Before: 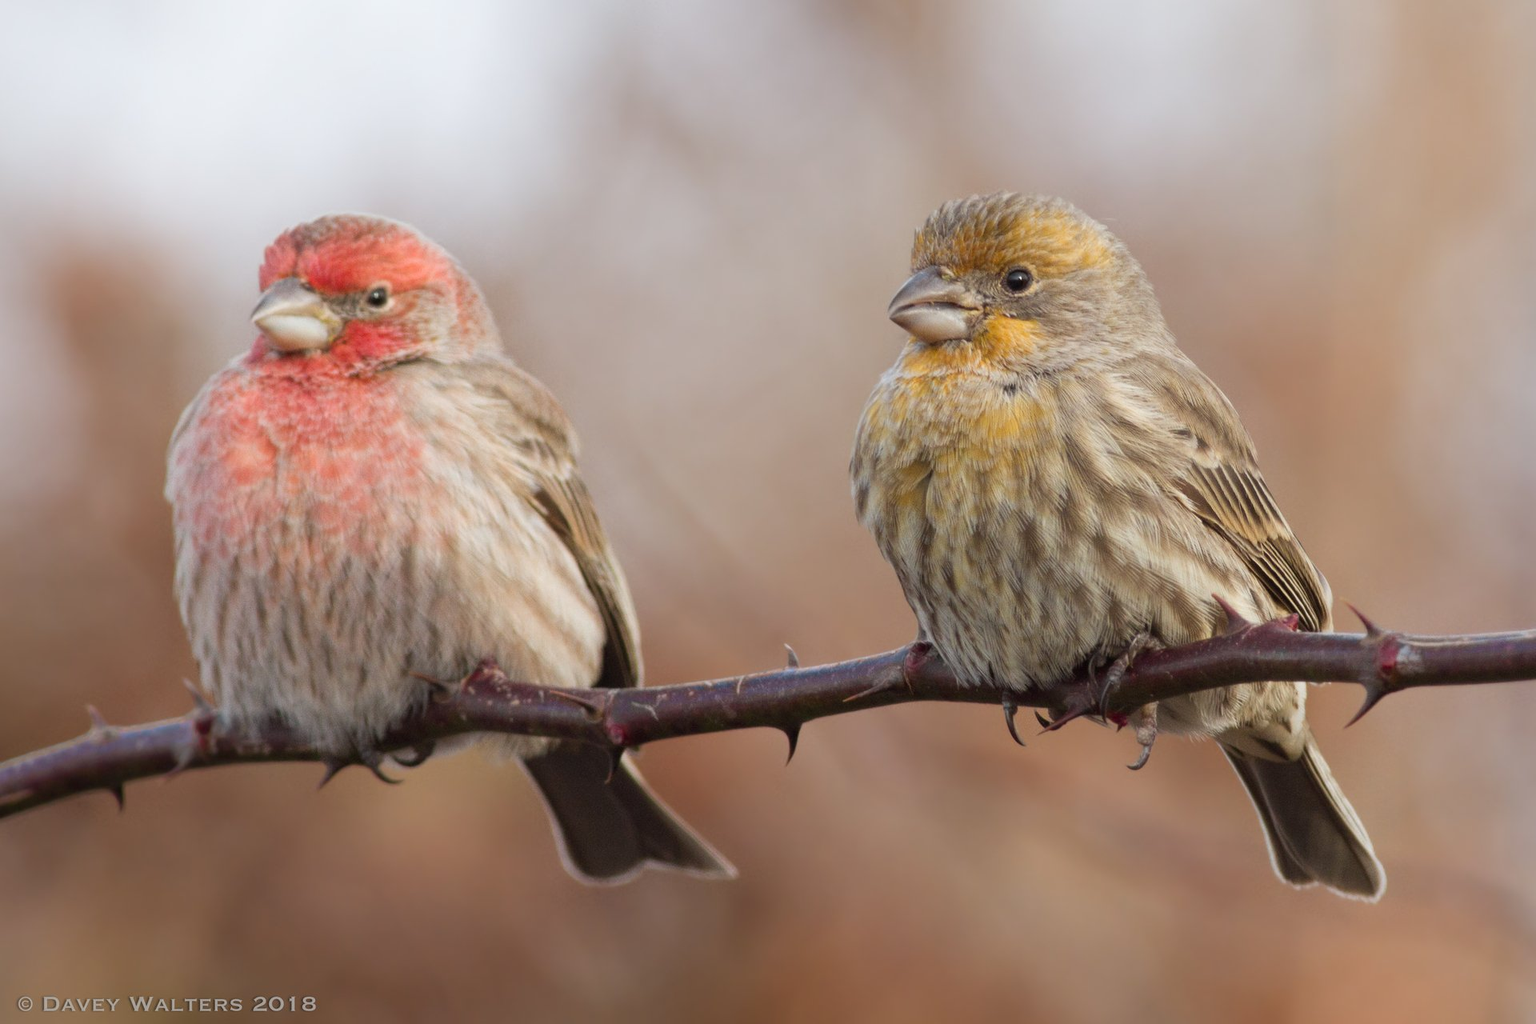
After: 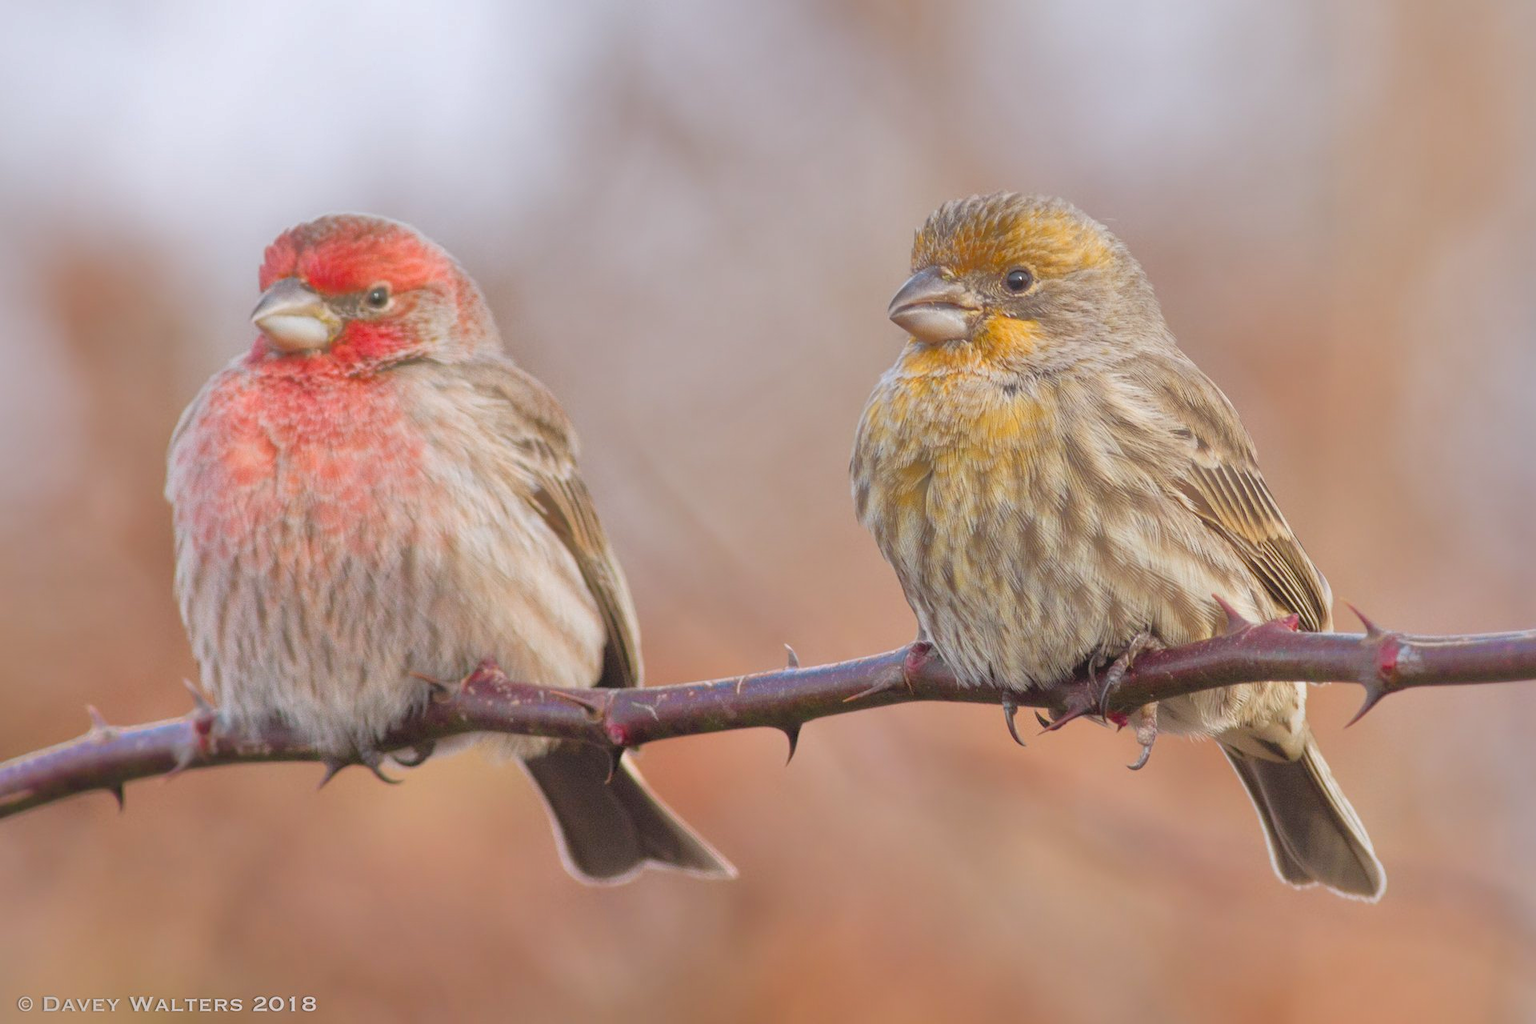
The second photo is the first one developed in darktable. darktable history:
white balance: red 1.009, blue 1.027
shadows and highlights: on, module defaults
tone equalizer: -7 EV 0.15 EV, -6 EV 0.6 EV, -5 EV 1.15 EV, -4 EV 1.33 EV, -3 EV 1.15 EV, -2 EV 0.6 EV, -1 EV 0.15 EV, mask exposure compensation -0.5 EV
contrast equalizer: y [[0.5, 0.486, 0.447, 0.446, 0.489, 0.5], [0.5 ×6], [0.5 ×6], [0 ×6], [0 ×6]]
